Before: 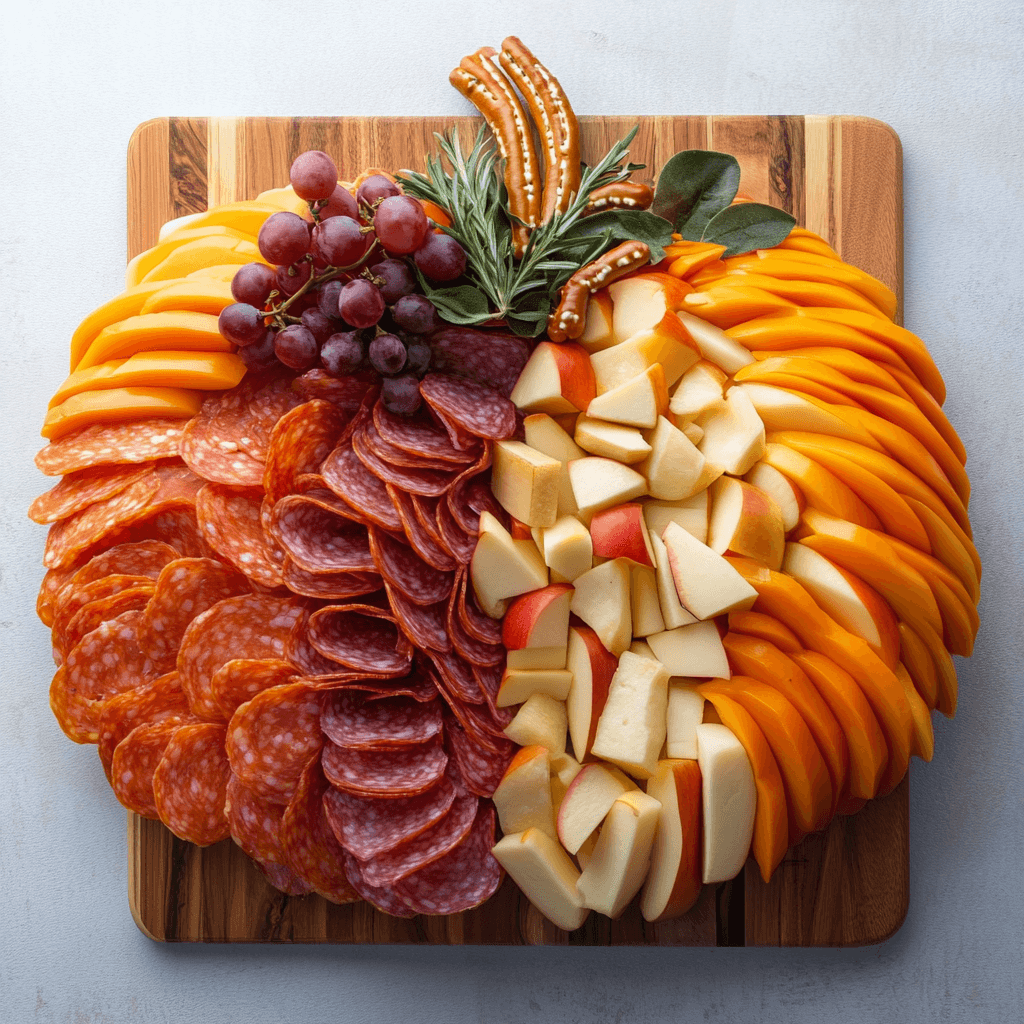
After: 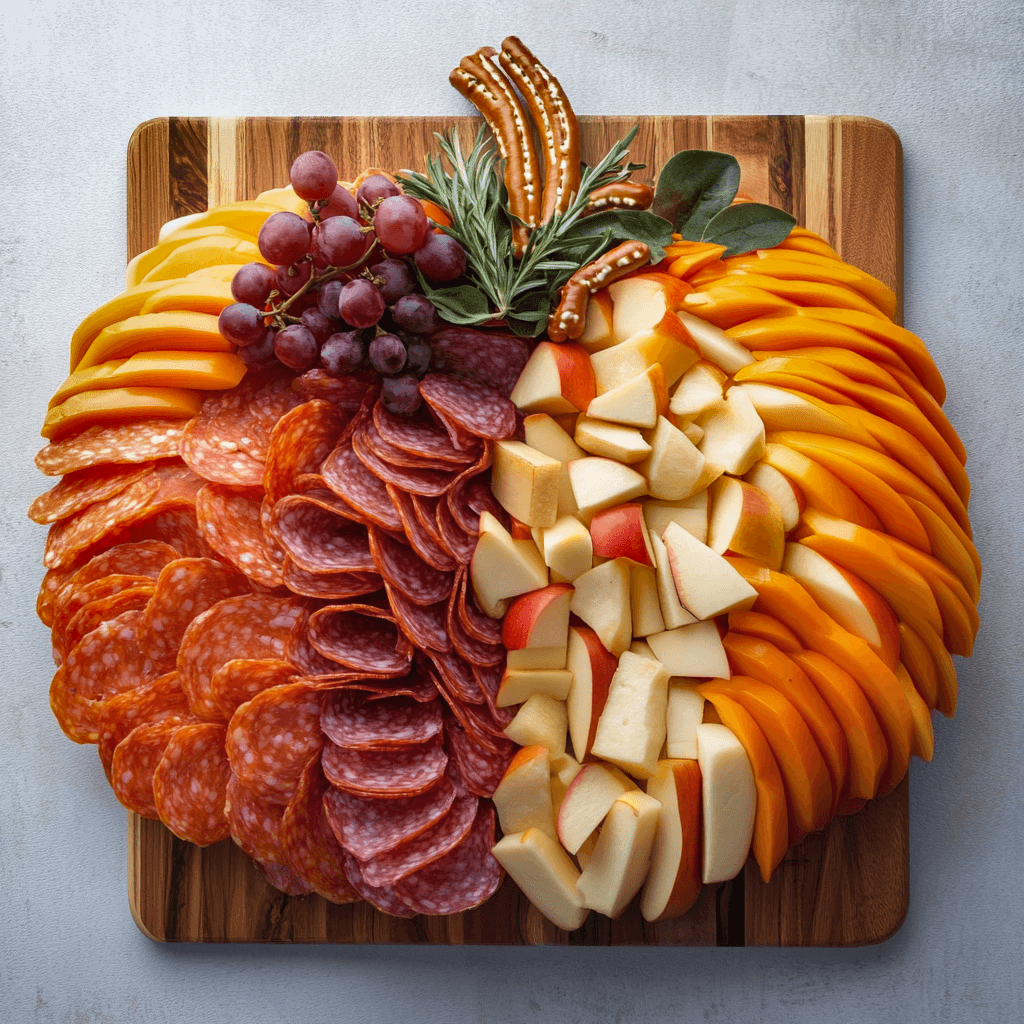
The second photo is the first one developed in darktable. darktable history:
shadows and highlights: white point adjustment 0.097, highlights -69.14, highlights color adjustment 32.85%, soften with gaussian
